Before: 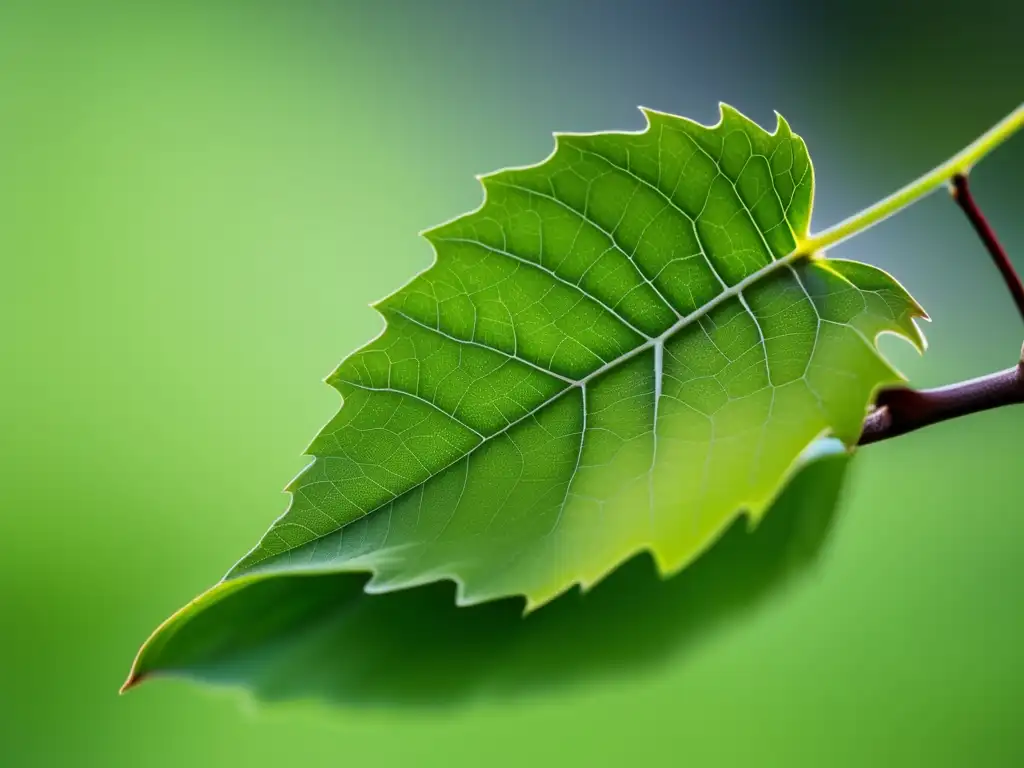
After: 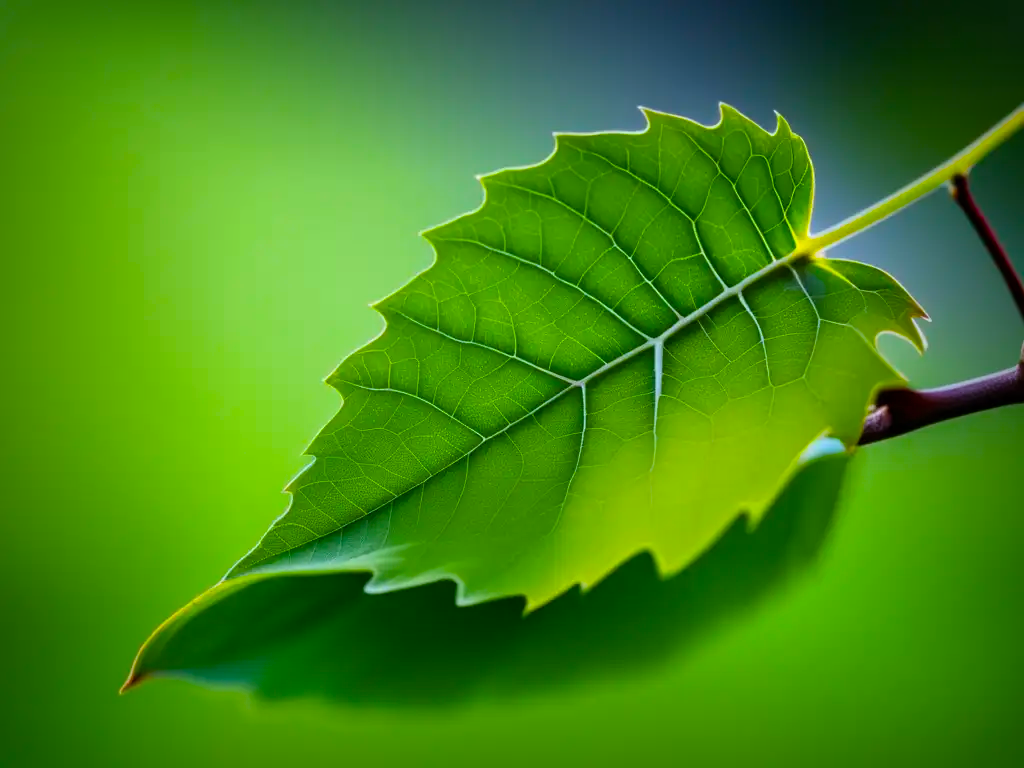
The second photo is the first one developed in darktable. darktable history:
vignetting: fall-off start 53.2%, brightness -0.594, saturation 0, automatic ratio true, width/height ratio 1.313, shape 0.22, unbound false
color balance rgb: linear chroma grading › global chroma 15%, perceptual saturation grading › global saturation 30%
white balance: red 0.983, blue 1.036
